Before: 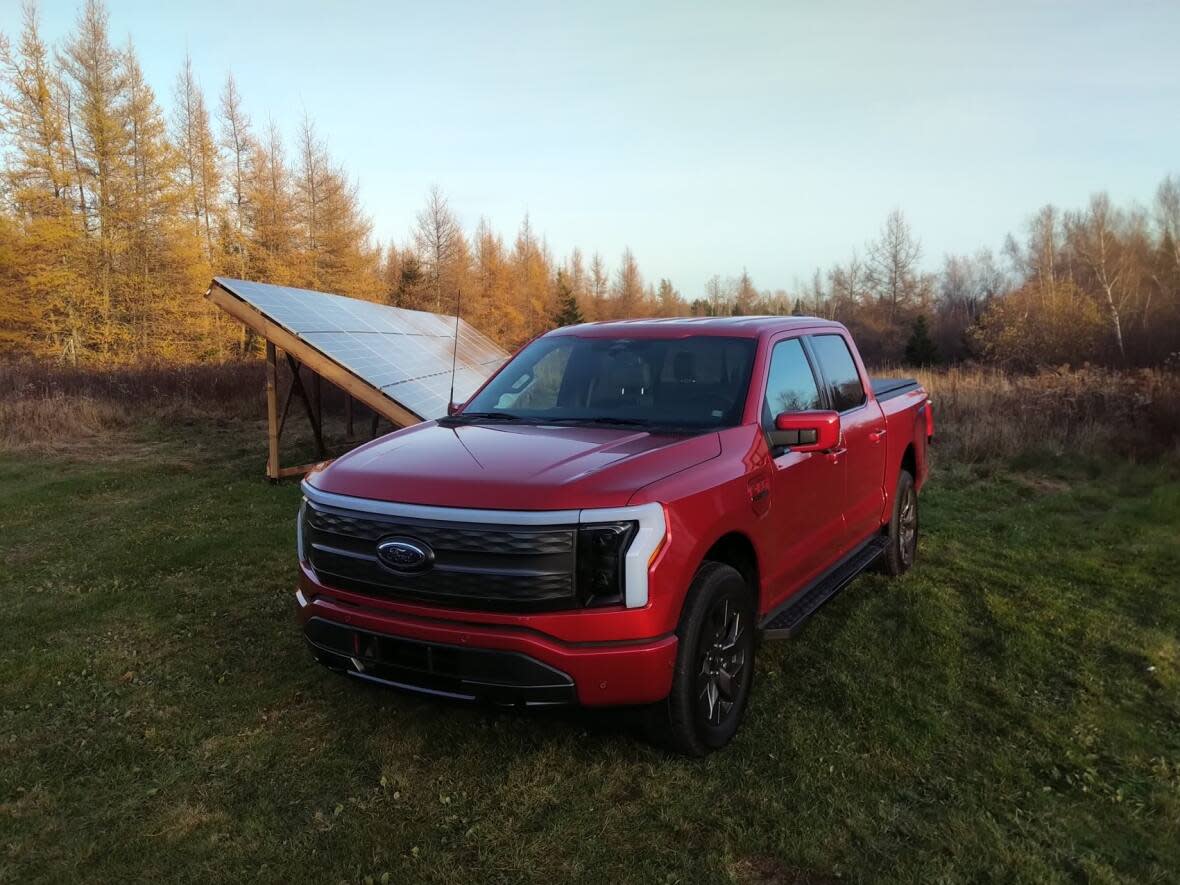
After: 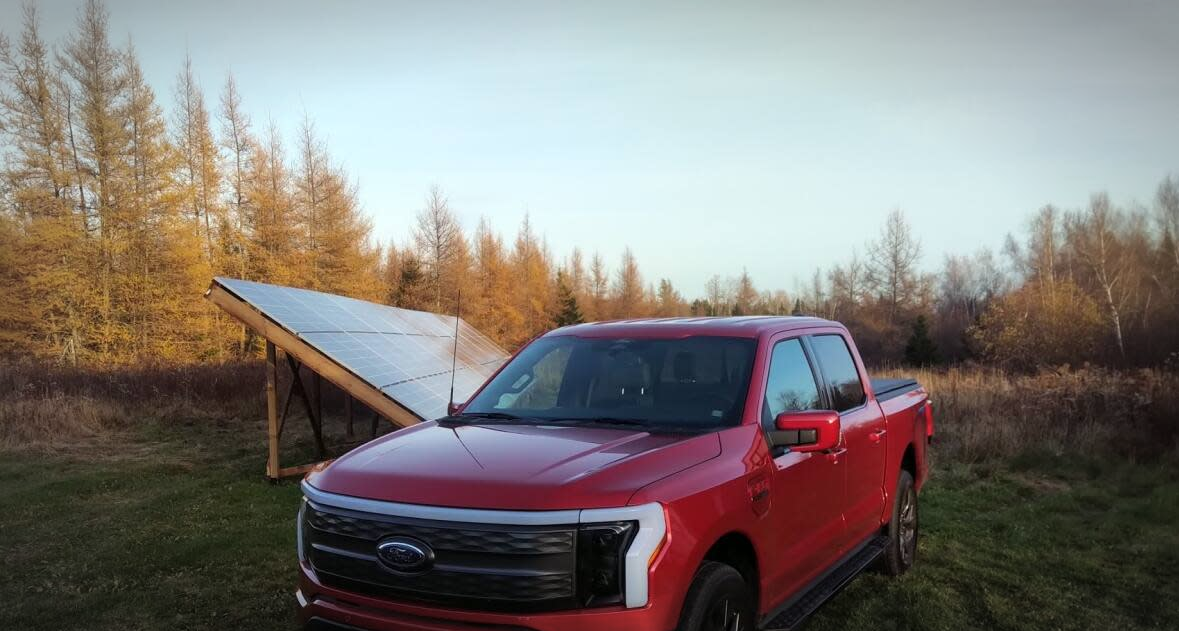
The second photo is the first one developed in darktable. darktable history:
crop: right 0%, bottom 28.658%
vignetting: automatic ratio true
